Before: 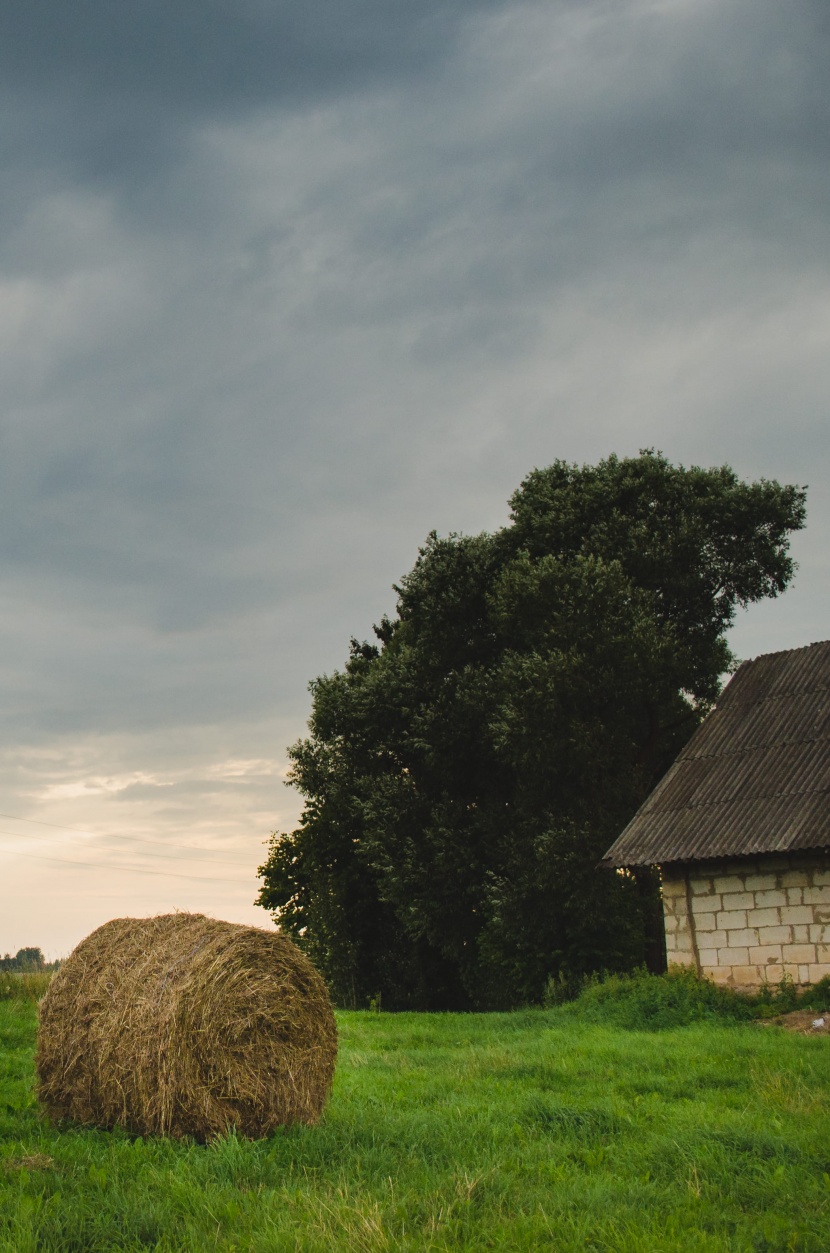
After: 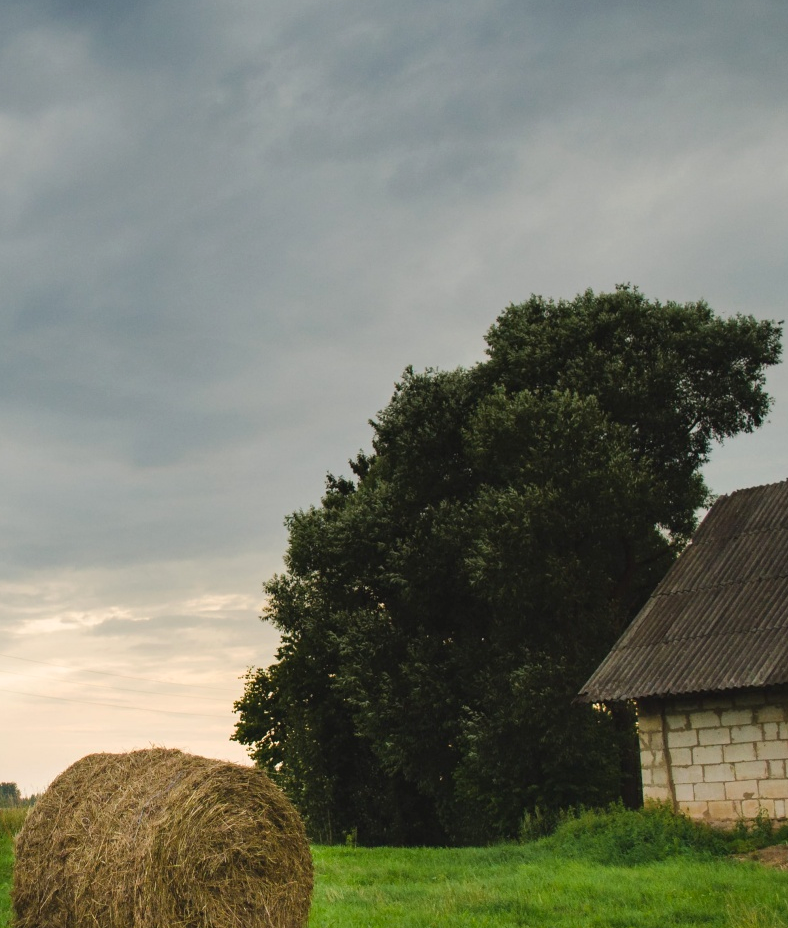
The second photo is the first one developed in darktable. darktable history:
exposure: black level correction 0.001, exposure 0.14 EV, compensate highlight preservation false
crop and rotate: left 2.991%, top 13.302%, right 1.981%, bottom 12.636%
